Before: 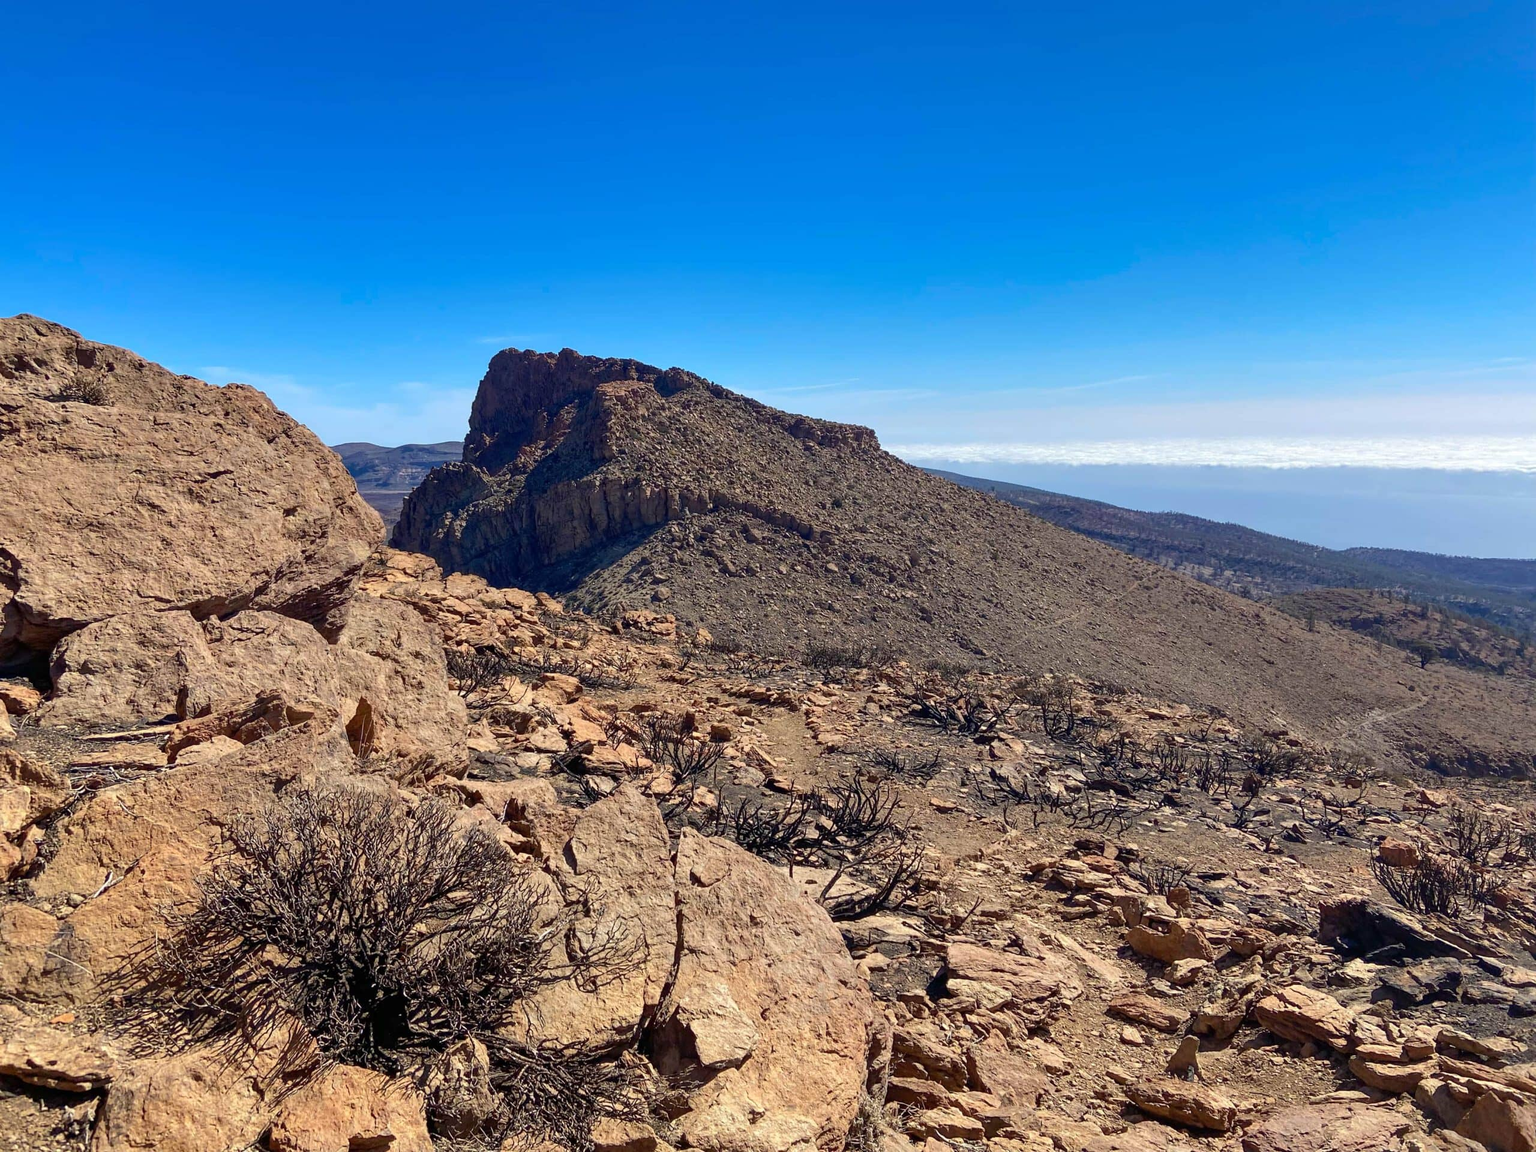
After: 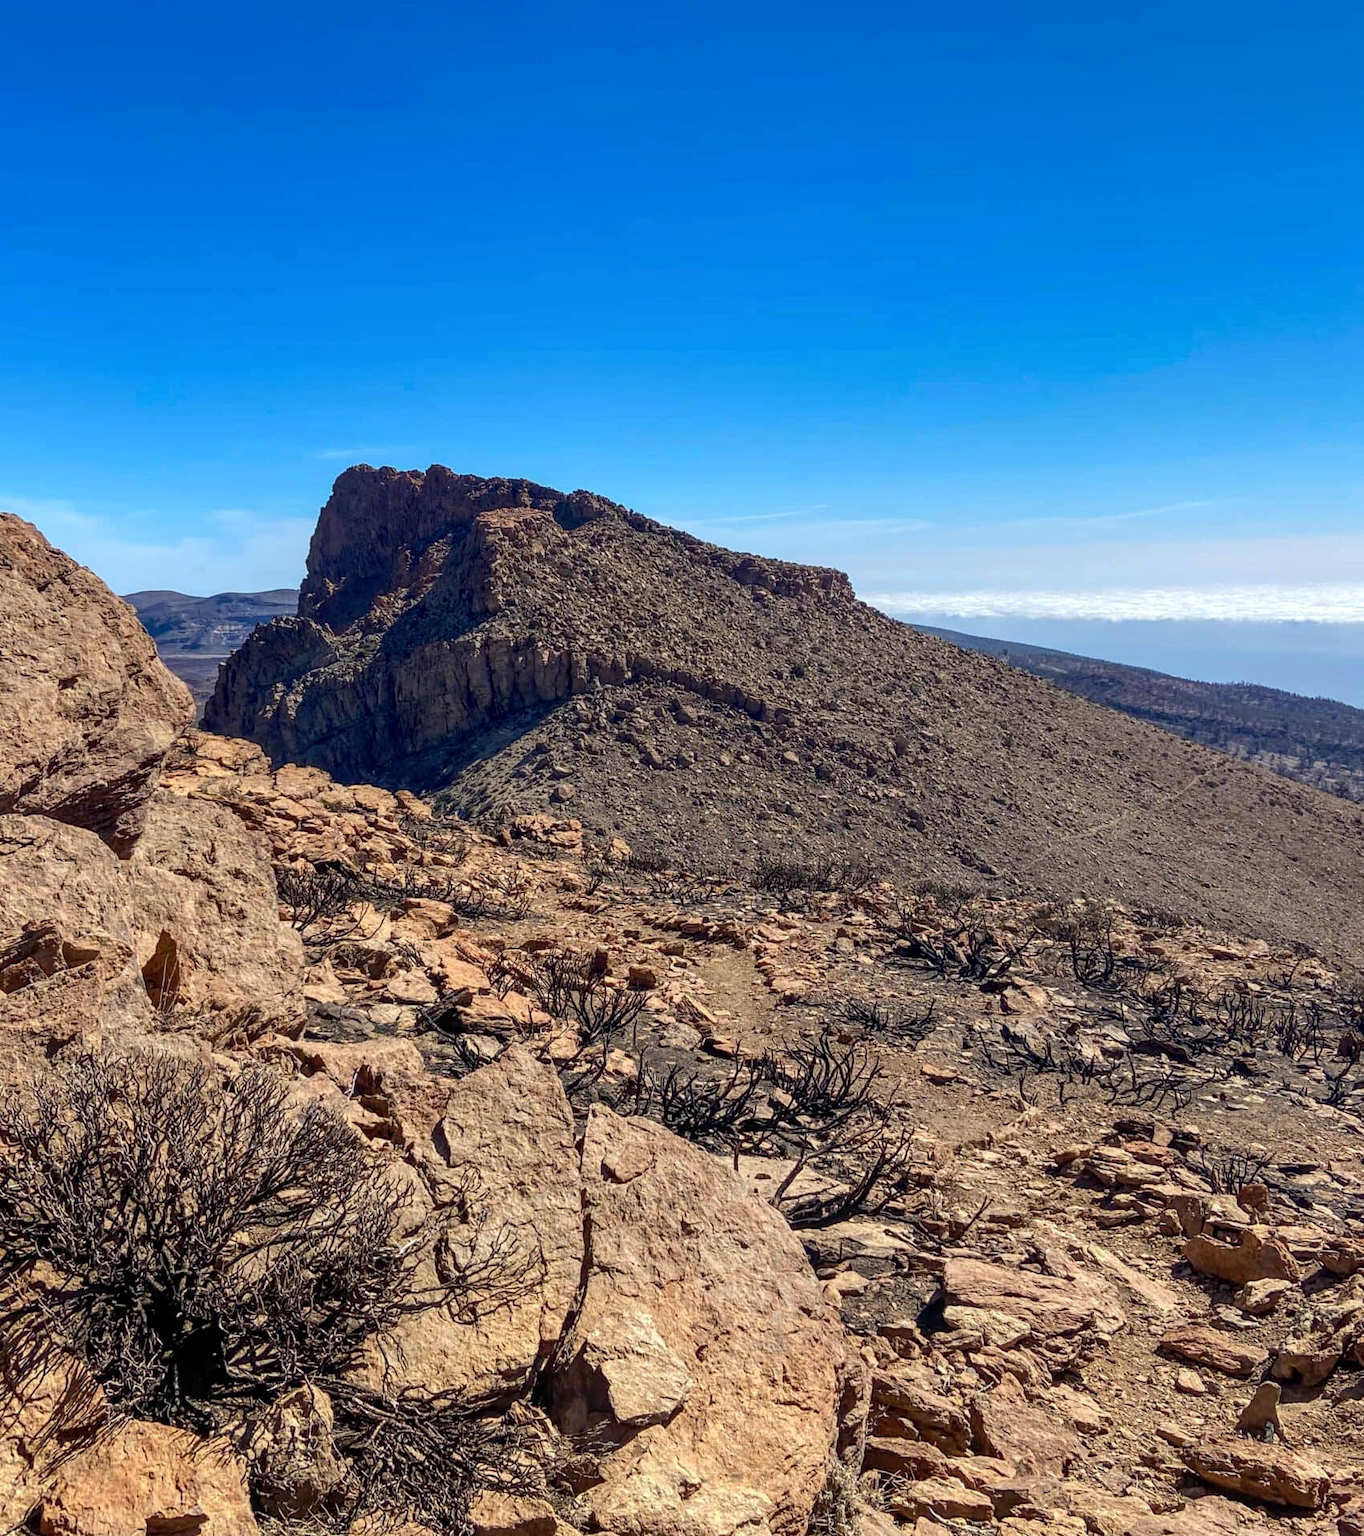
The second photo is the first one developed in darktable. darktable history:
crop and rotate: left 15.593%, right 17.773%
local contrast: on, module defaults
